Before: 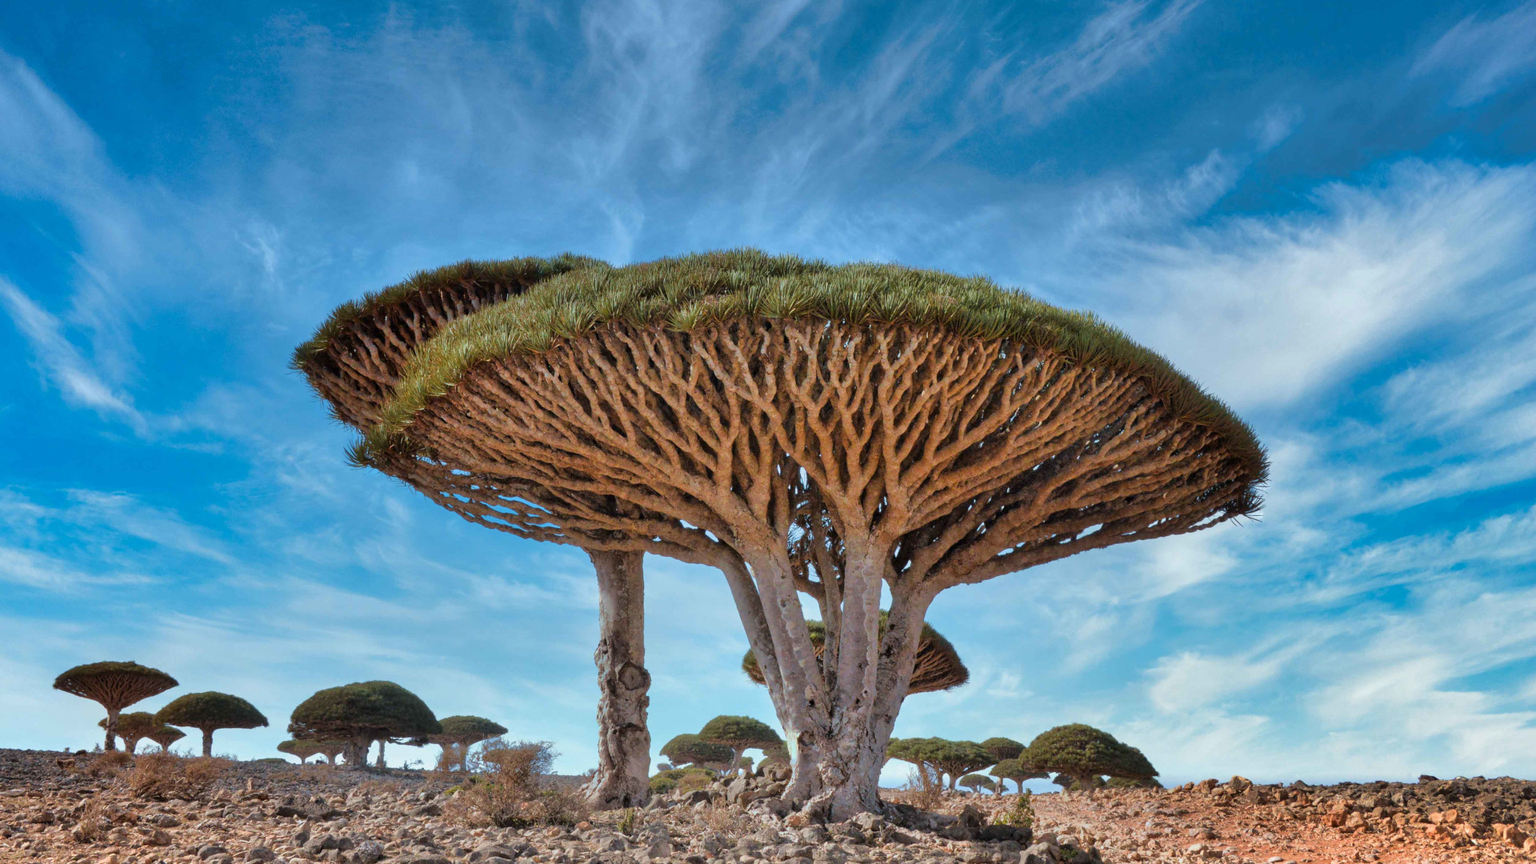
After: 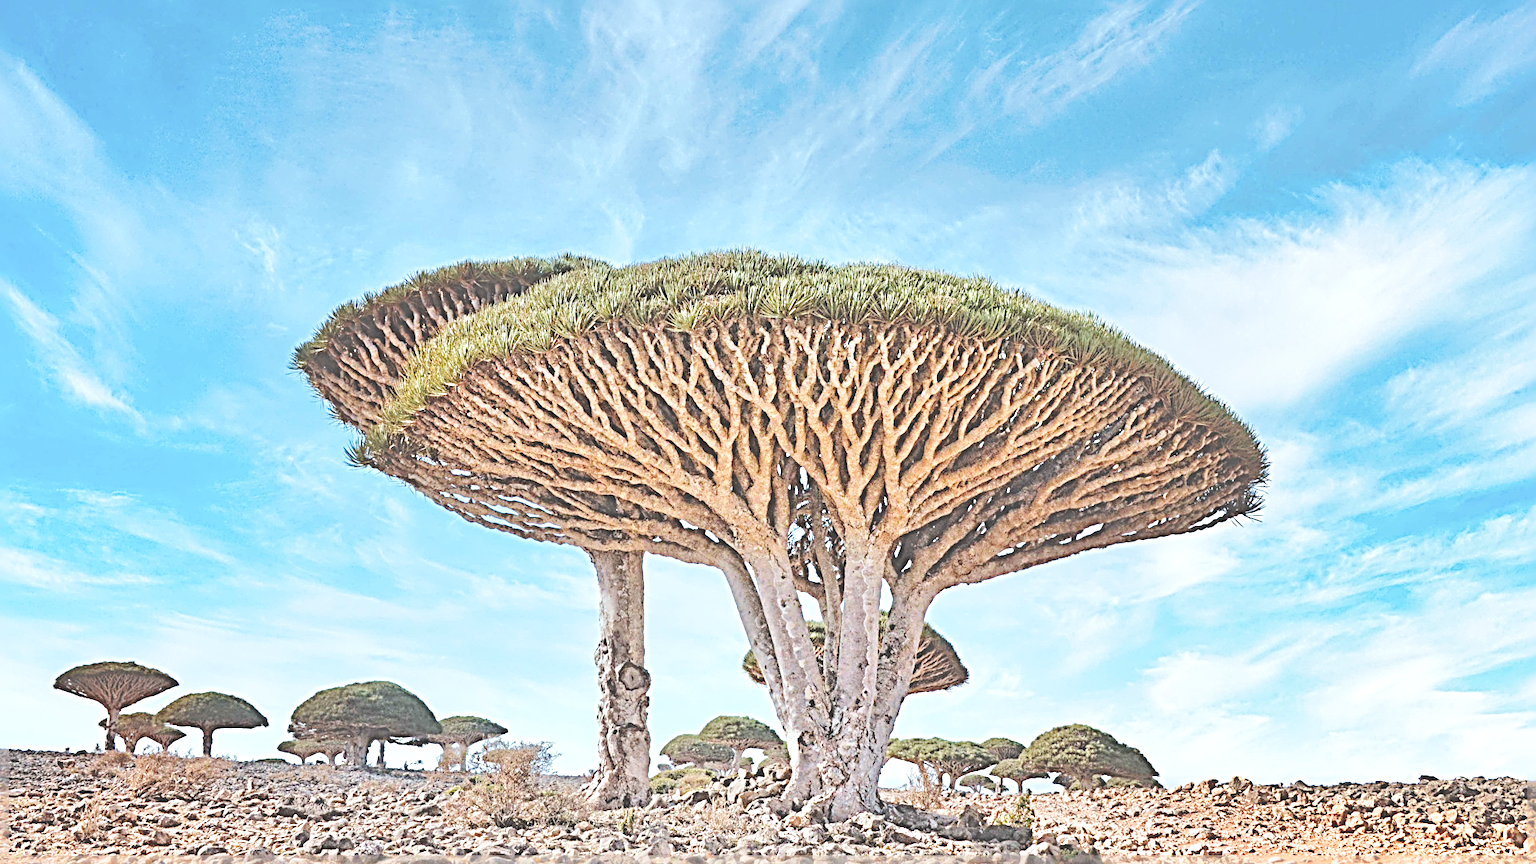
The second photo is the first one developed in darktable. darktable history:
exposure: black level correction -0.028, compensate highlight preservation false
base curve: curves: ch0 [(0, 0.007) (0.028, 0.063) (0.121, 0.311) (0.46, 0.743) (0.859, 0.957) (1, 1)], preserve colors none
color balance rgb: global offset › luminance 0.748%, perceptual saturation grading › global saturation 0.025%, perceptual brilliance grading › global brilliance 10.384%, perceptual brilliance grading › shadows 15.631%, global vibrance 20%
sharpen: radius 4.05, amount 1.996
